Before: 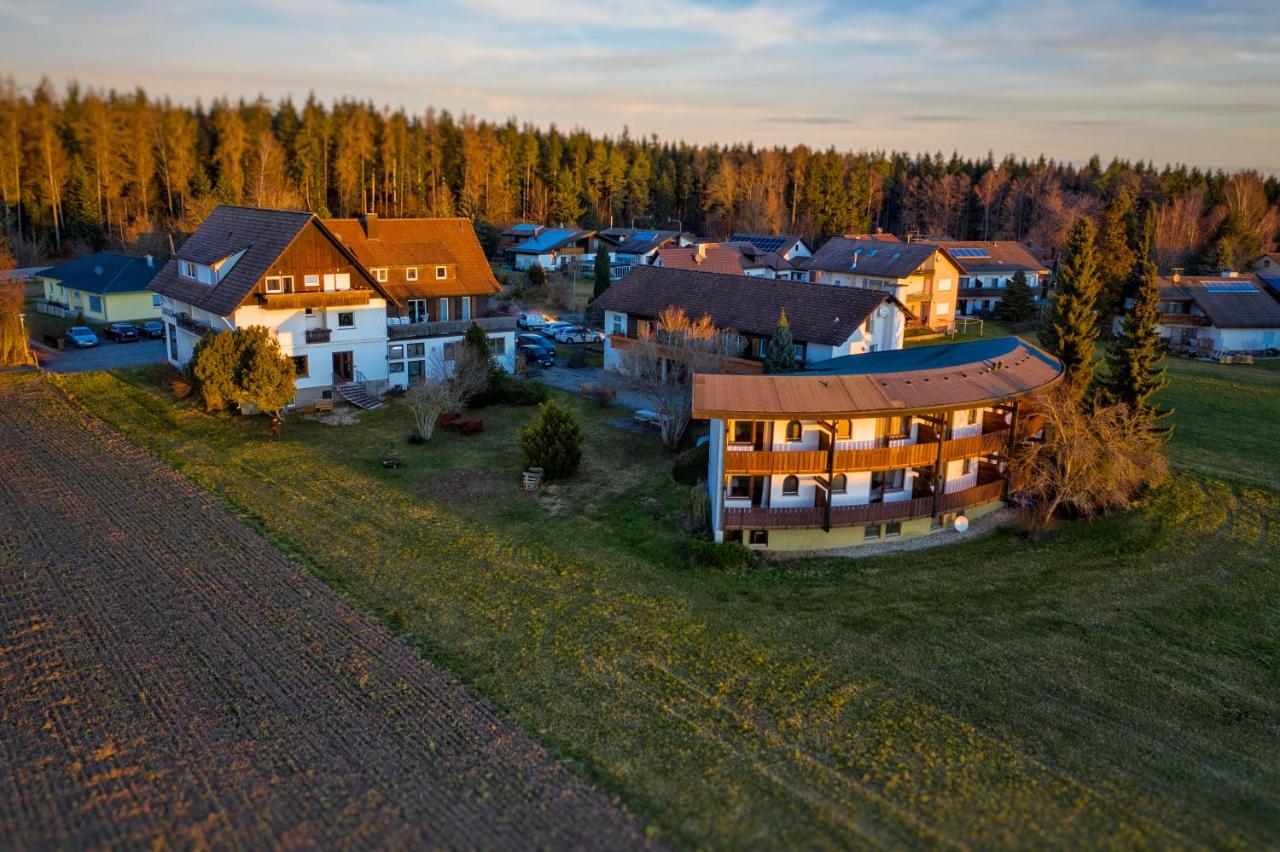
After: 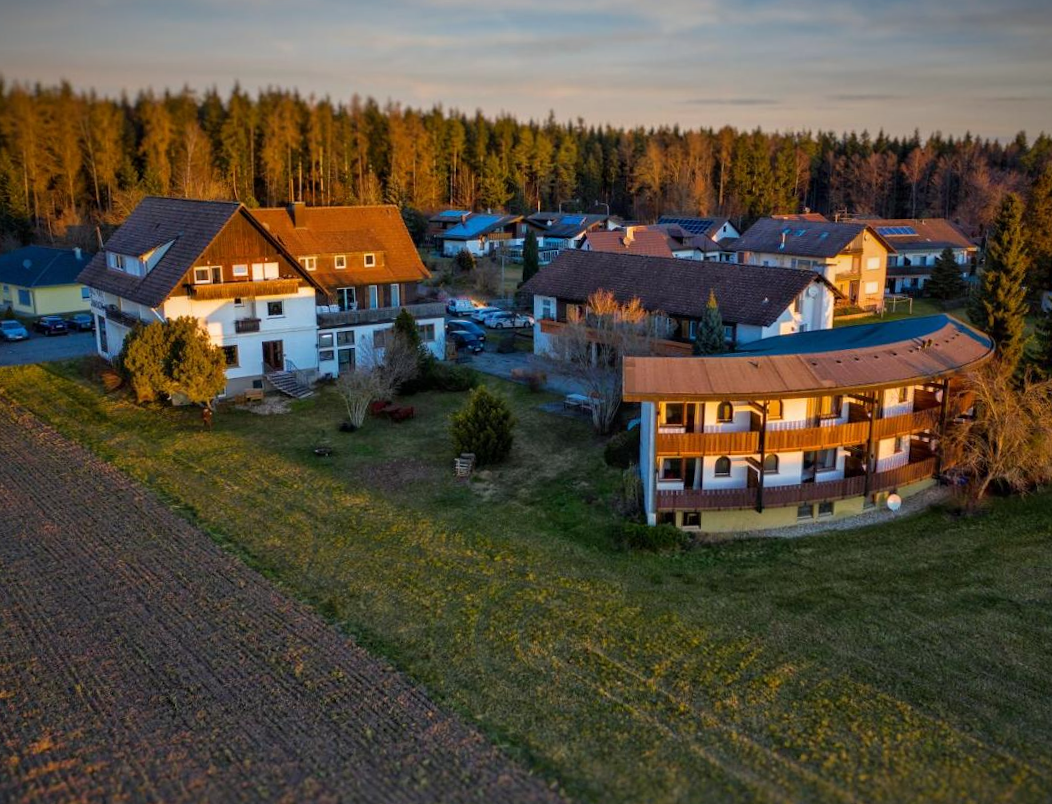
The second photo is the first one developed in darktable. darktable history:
vignetting: fall-off start 97.52%, fall-off radius 100%, brightness -0.574, saturation 0, center (-0.027, 0.404), width/height ratio 1.368, unbound false
crop and rotate: angle 1°, left 4.281%, top 0.642%, right 11.383%, bottom 2.486%
